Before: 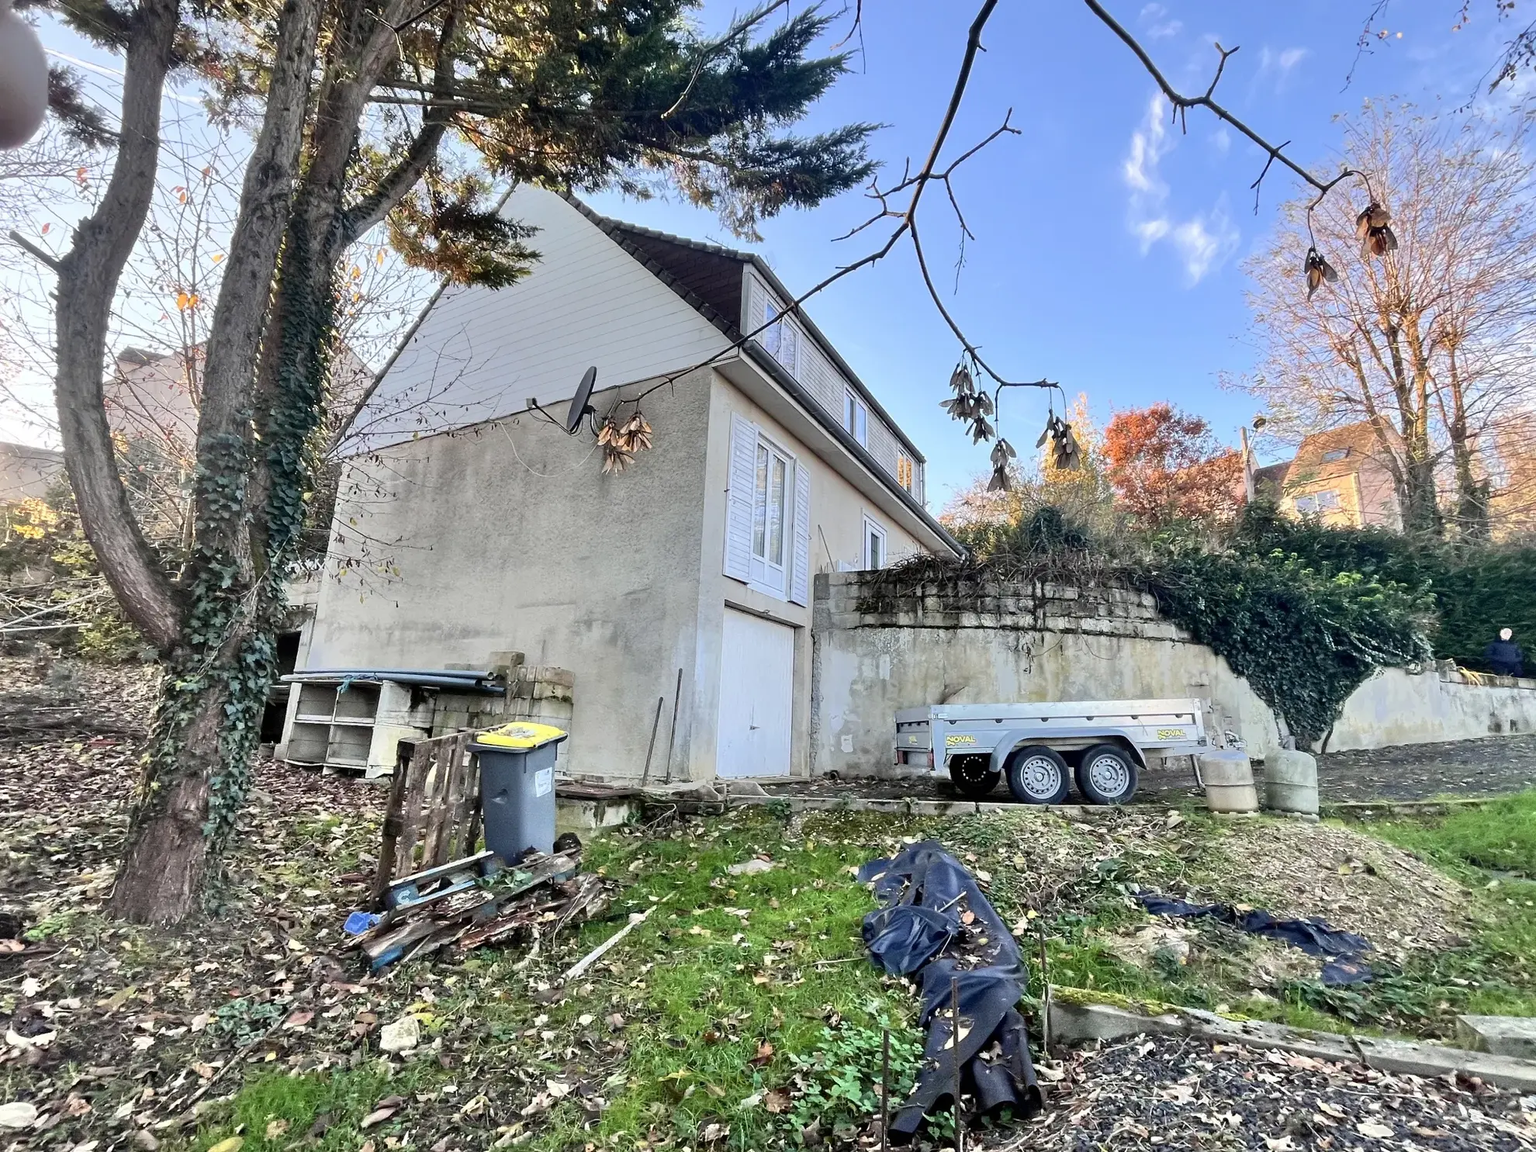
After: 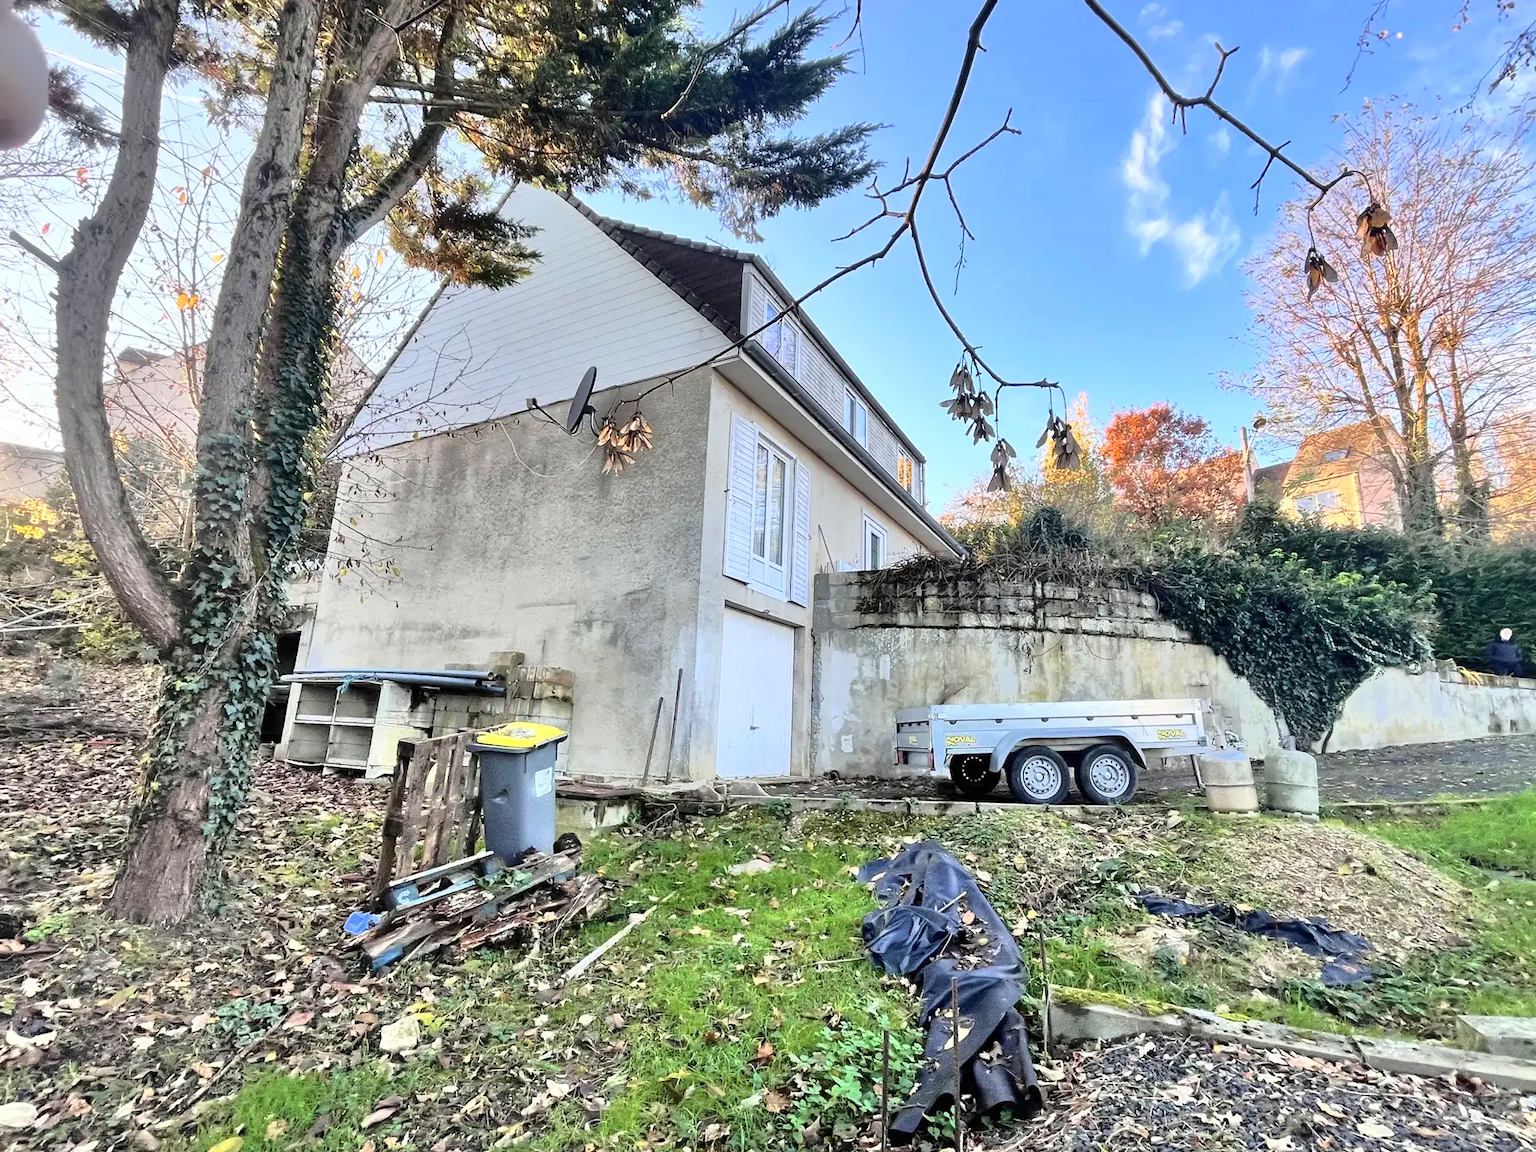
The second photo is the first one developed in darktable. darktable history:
shadows and highlights: shadows 39.93, highlights -60.03
contrast brightness saturation: saturation -0.066
base curve: curves: ch0 [(0, 0) (0.028, 0.03) (0.121, 0.232) (0.46, 0.748) (0.859, 0.968) (1, 1)]
